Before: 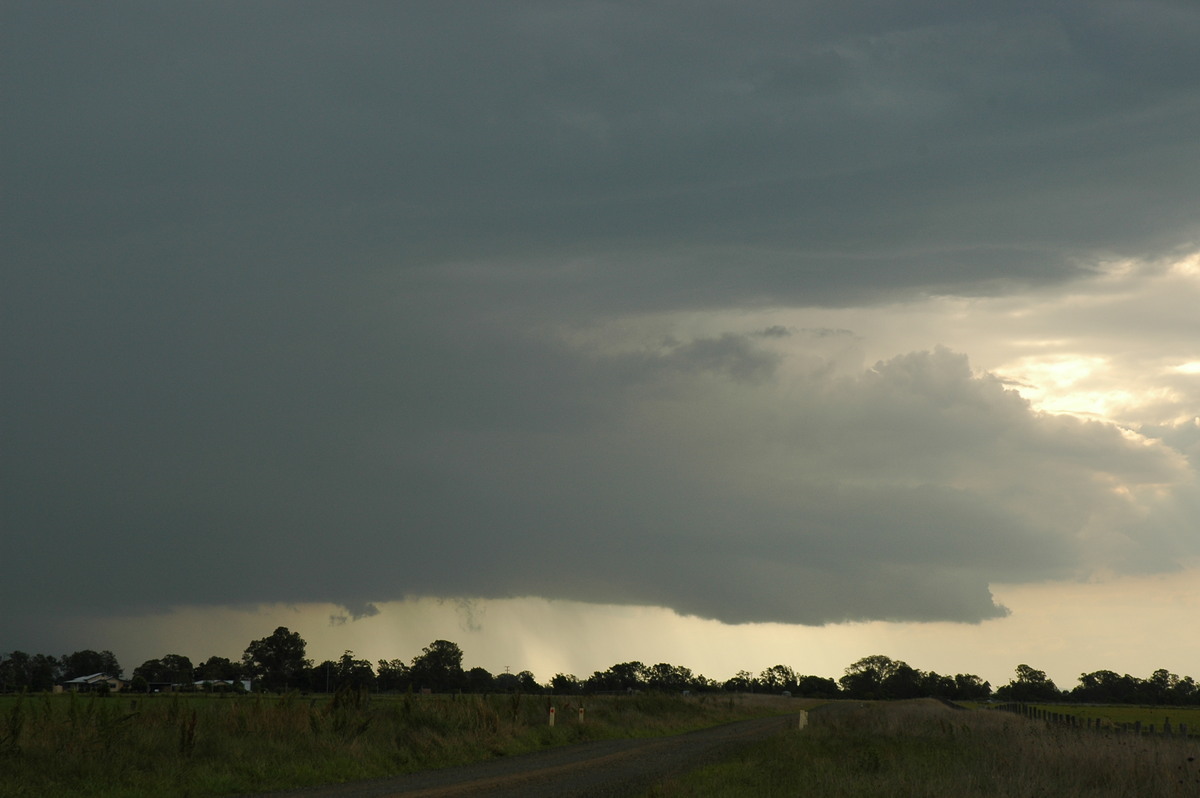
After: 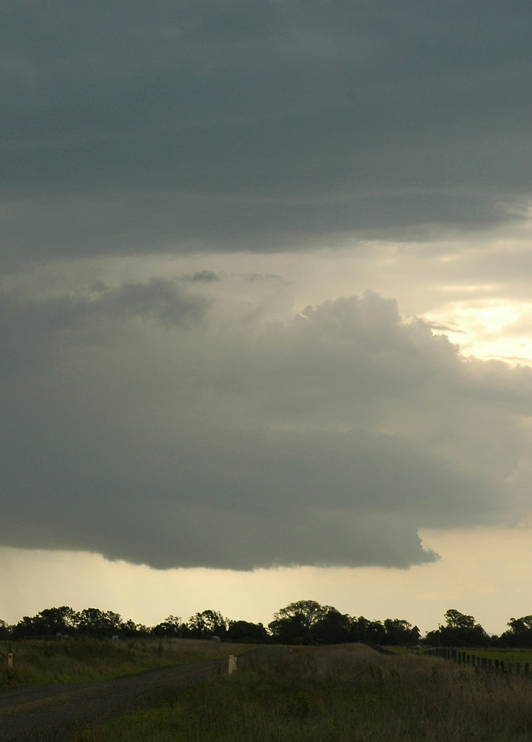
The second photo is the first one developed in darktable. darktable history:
contrast brightness saturation: contrast 0.078, saturation 0.017
crop: left 47.611%, top 6.961%, right 8.006%
